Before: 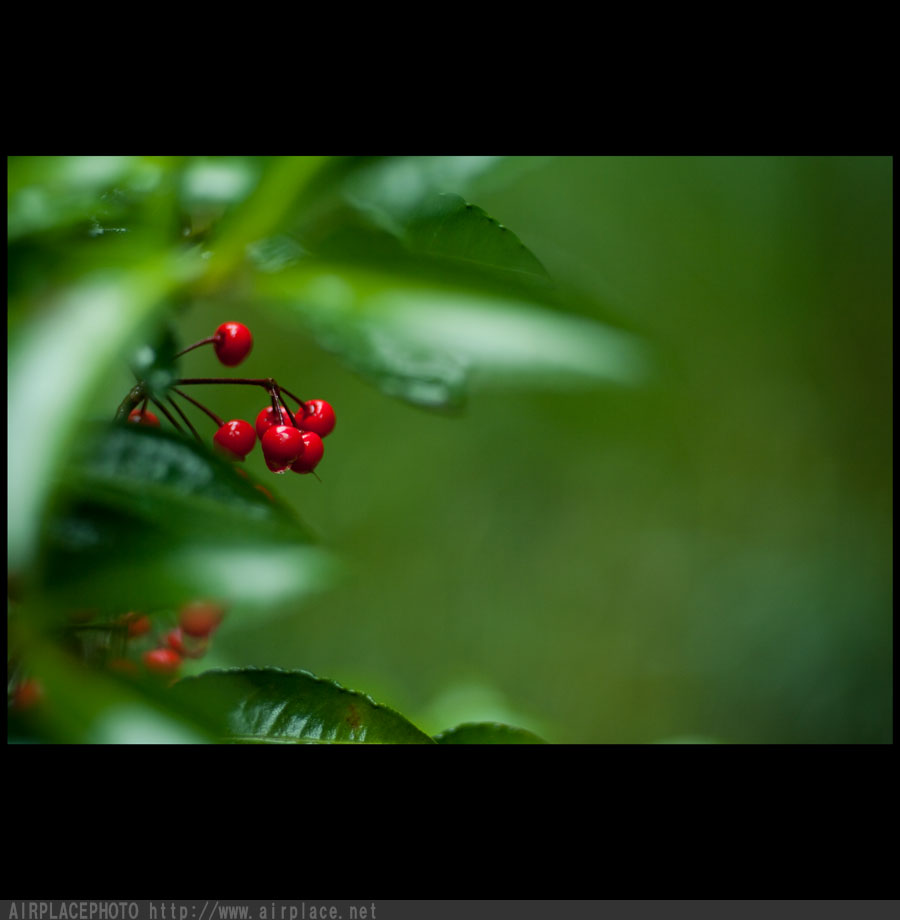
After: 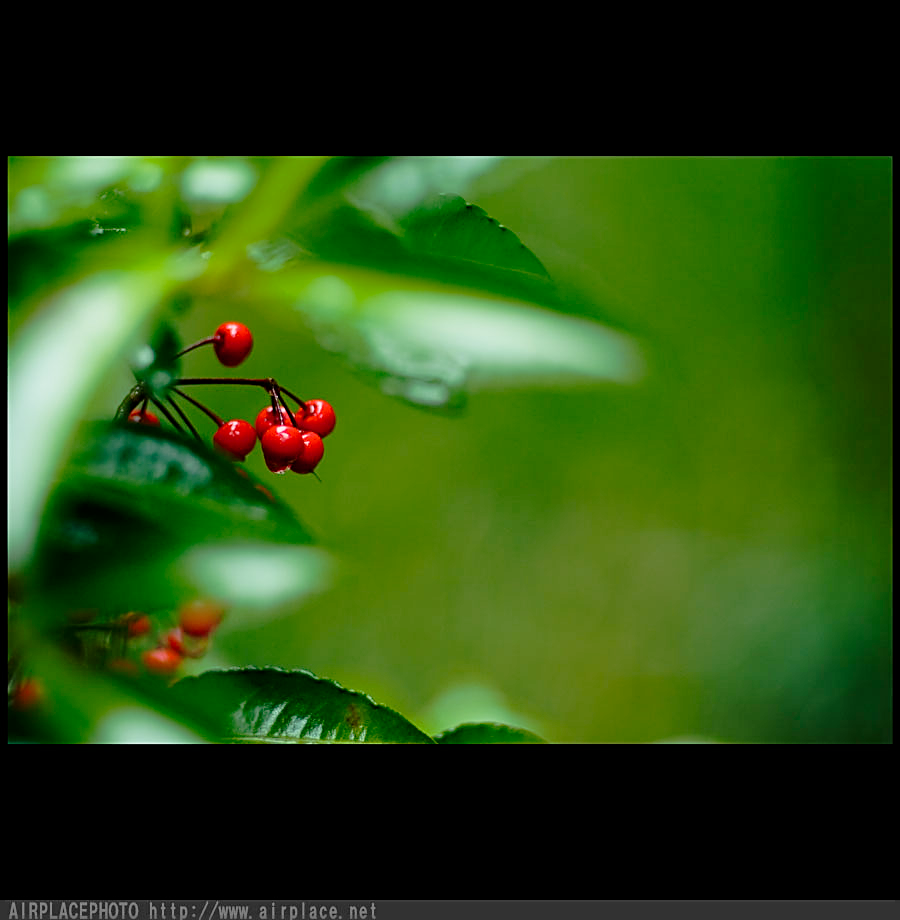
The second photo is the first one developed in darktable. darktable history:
sharpen: on, module defaults
tone curve: curves: ch0 [(0, 0) (0.062, 0.023) (0.168, 0.142) (0.359, 0.44) (0.469, 0.544) (0.634, 0.722) (0.839, 0.909) (0.998, 0.978)]; ch1 [(0, 0) (0.437, 0.453) (0.472, 0.47) (0.502, 0.504) (0.527, 0.546) (0.568, 0.619) (0.608, 0.665) (0.669, 0.748) (0.859, 0.899) (1, 1)]; ch2 [(0, 0) (0.33, 0.301) (0.421, 0.443) (0.473, 0.498) (0.509, 0.5) (0.535, 0.564) (0.575, 0.625) (0.608, 0.676) (1, 1)], preserve colors none
